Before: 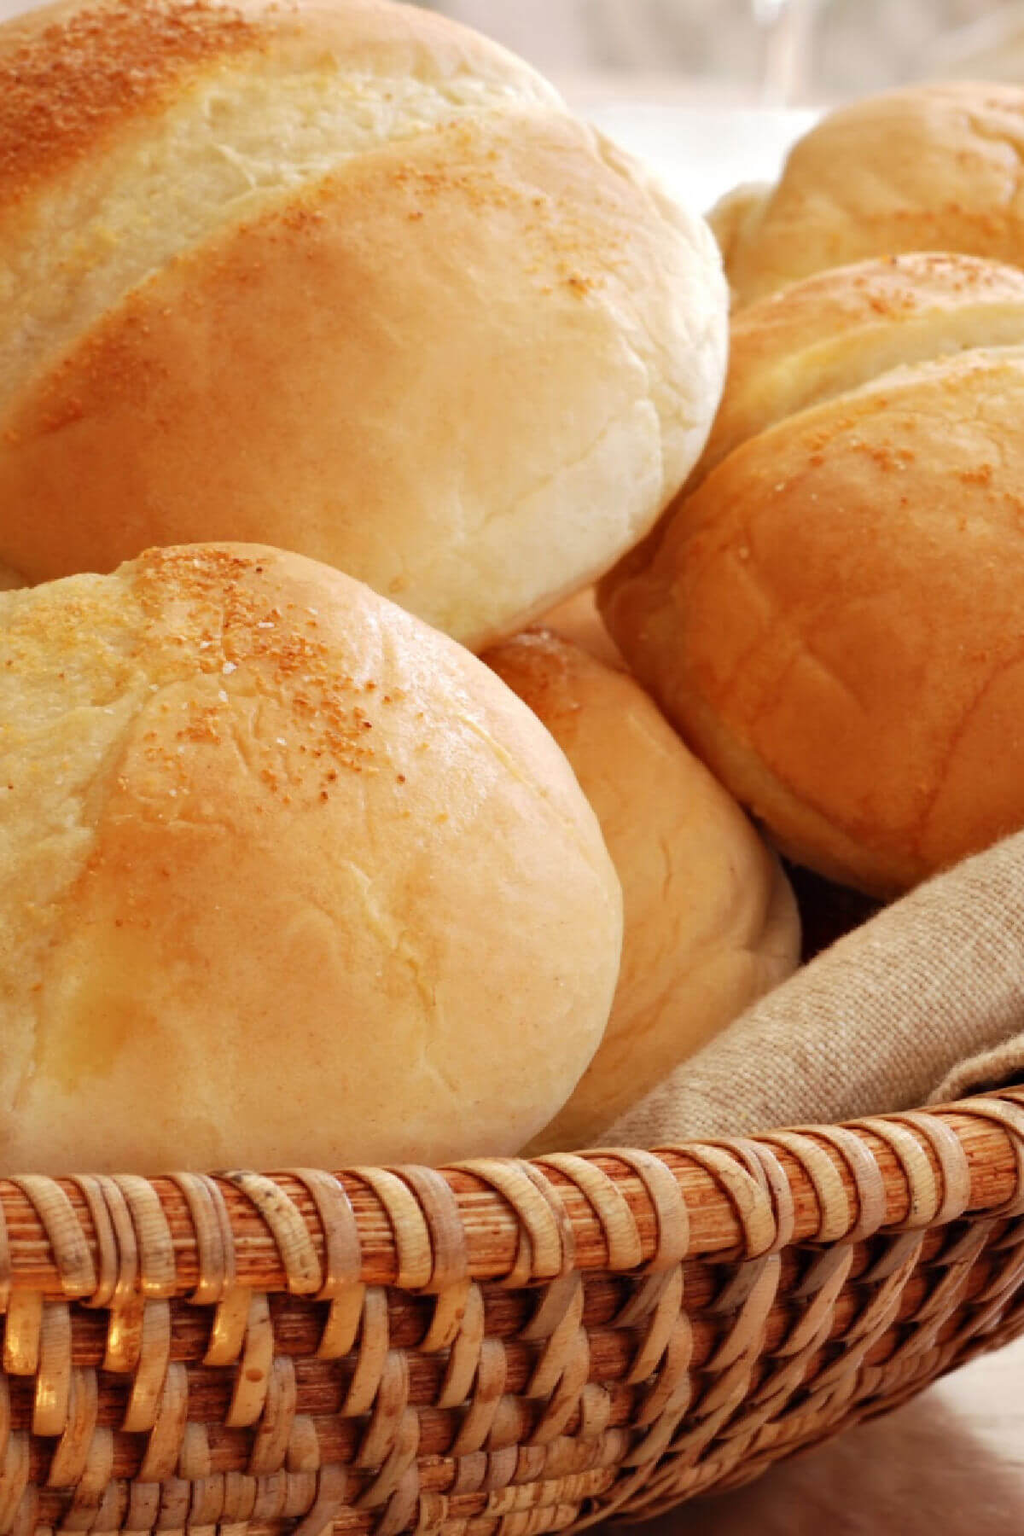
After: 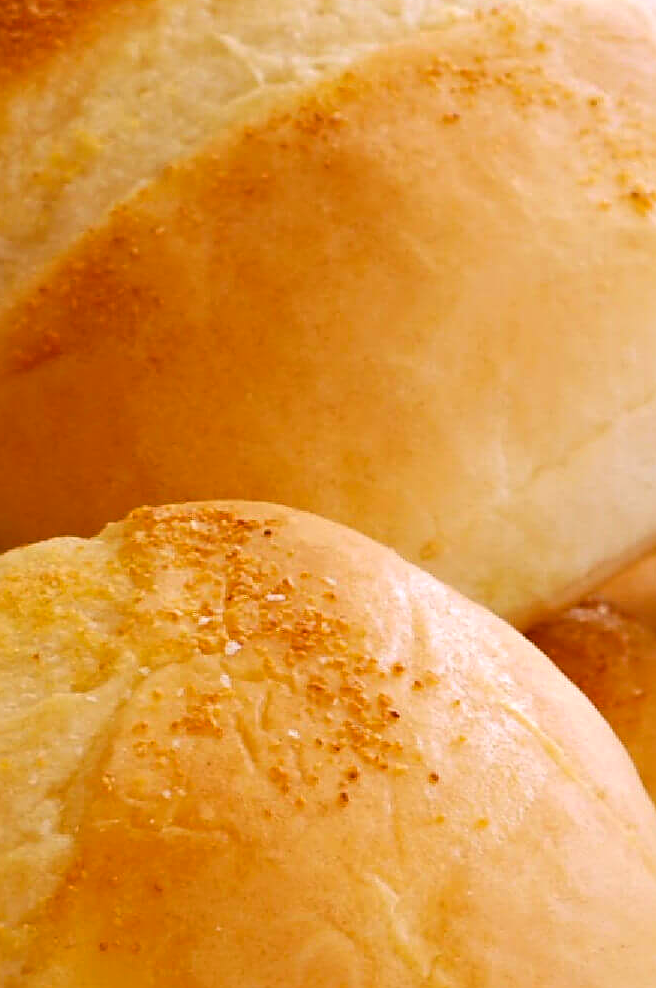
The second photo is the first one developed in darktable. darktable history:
crop and rotate: left 3.047%, top 7.509%, right 42.236%, bottom 37.598%
color balance rgb: shadows lift › chroma 2%, shadows lift › hue 217.2°, power › chroma 0.25%, power › hue 60°, highlights gain › chroma 1.5%, highlights gain › hue 309.6°, global offset › luminance -0.25%, perceptual saturation grading › global saturation 15%, global vibrance 15%
sharpen: on, module defaults
